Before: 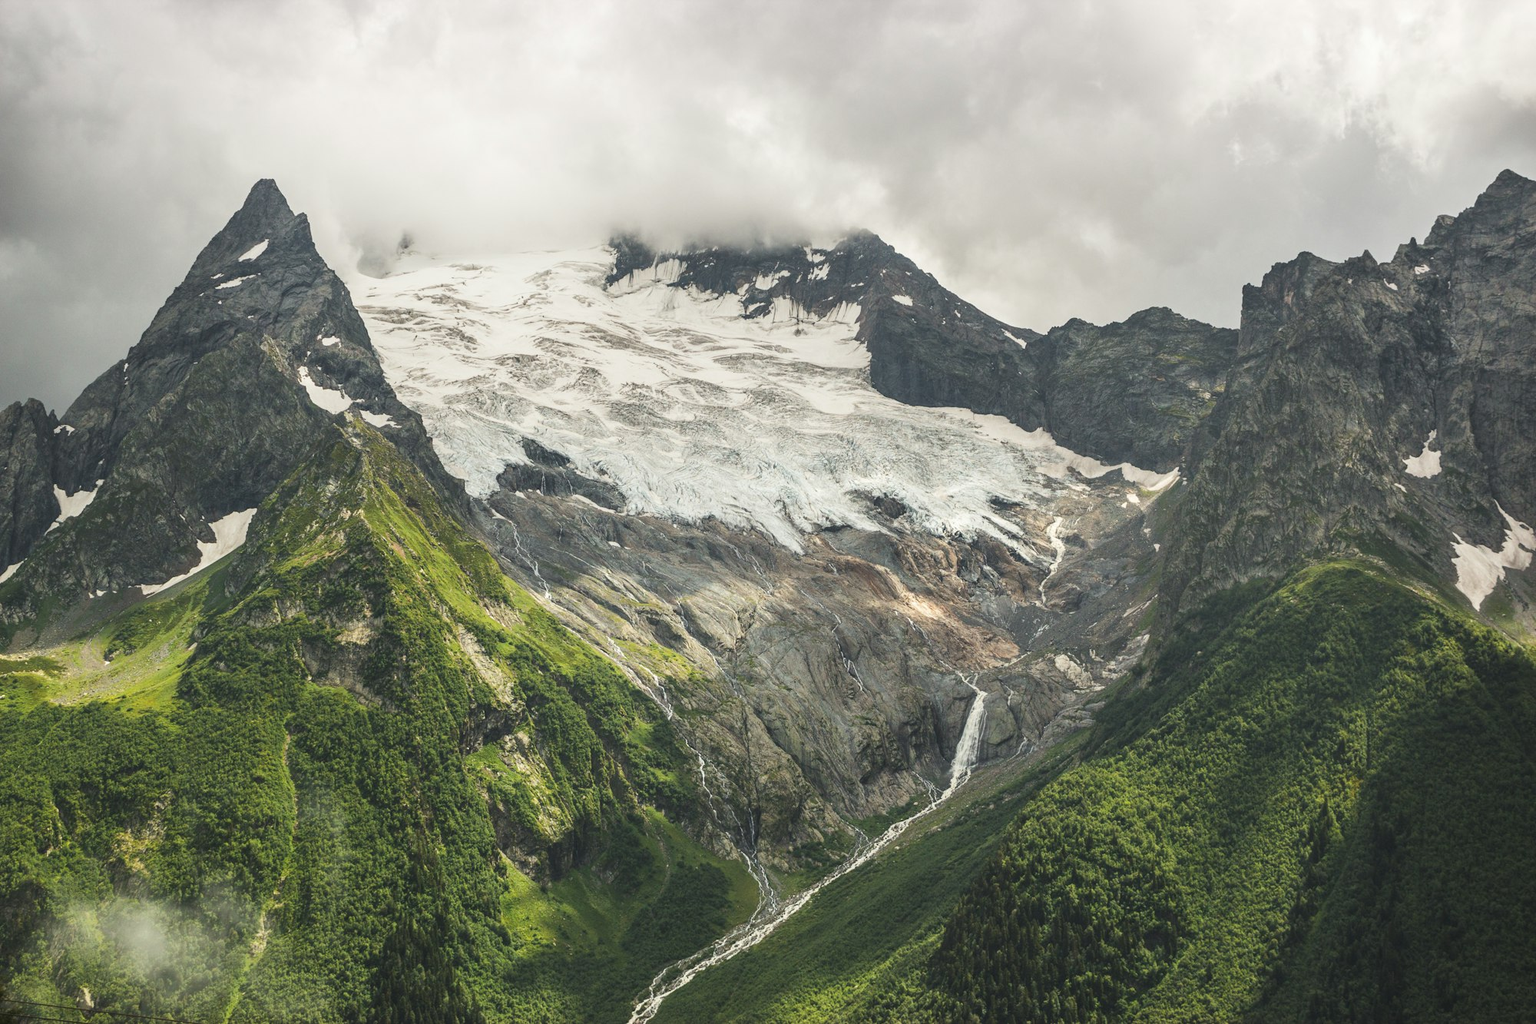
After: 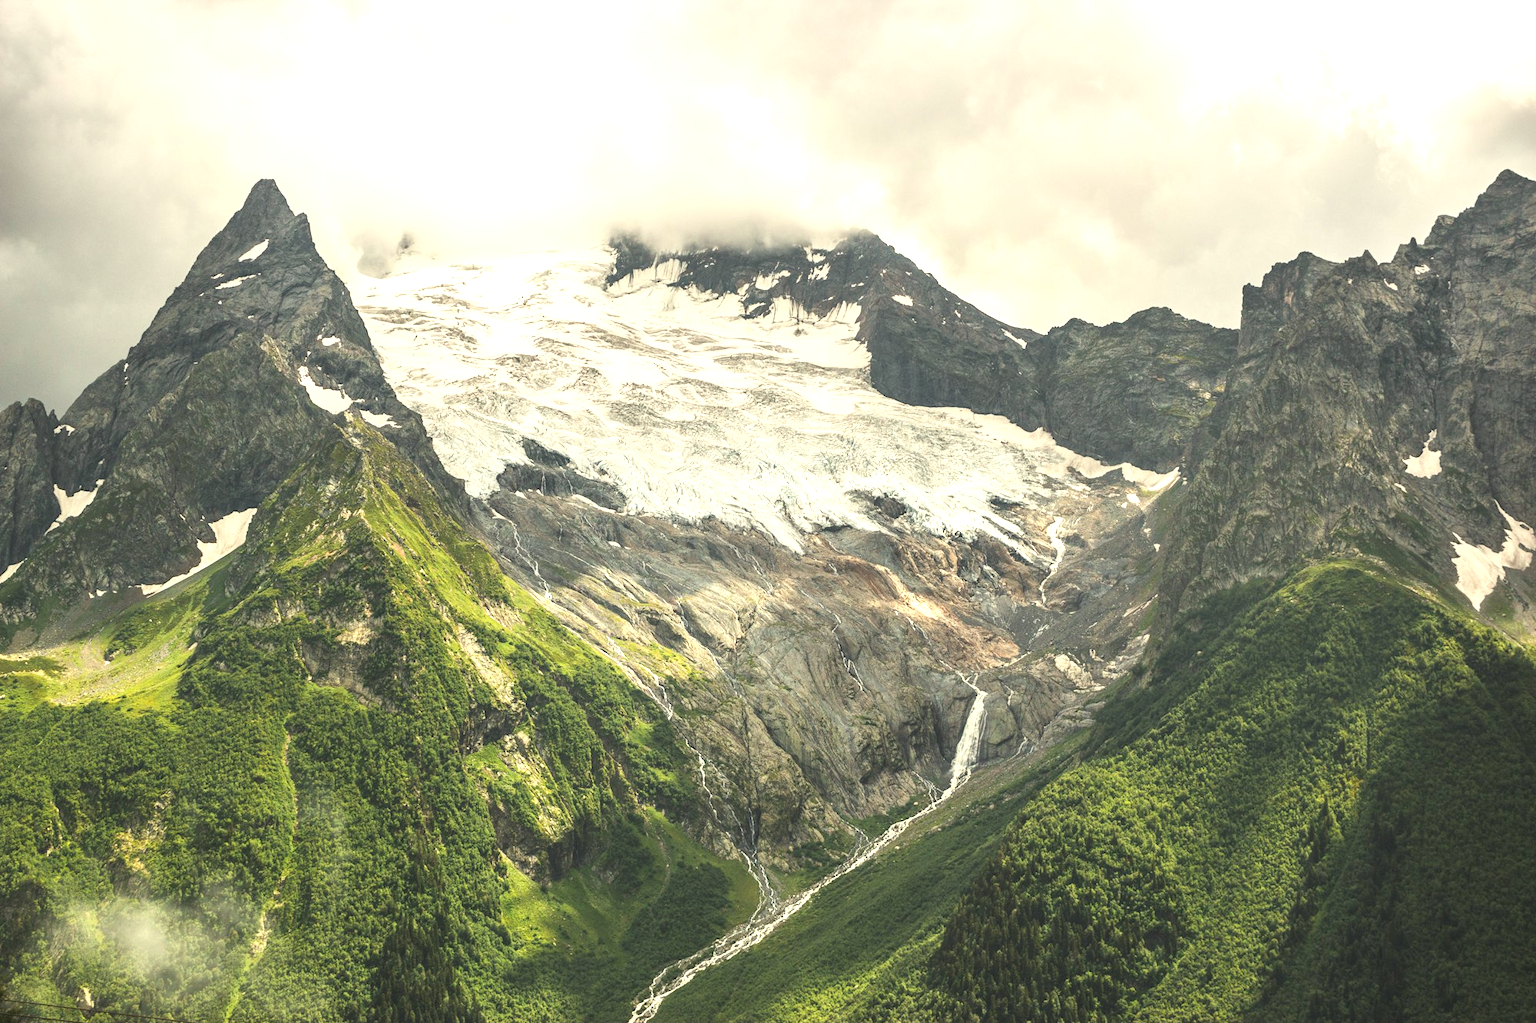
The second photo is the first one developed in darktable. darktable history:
white balance: red 1.029, blue 0.92
exposure: black level correction 0, exposure 0.7 EV, compensate highlight preservation false
